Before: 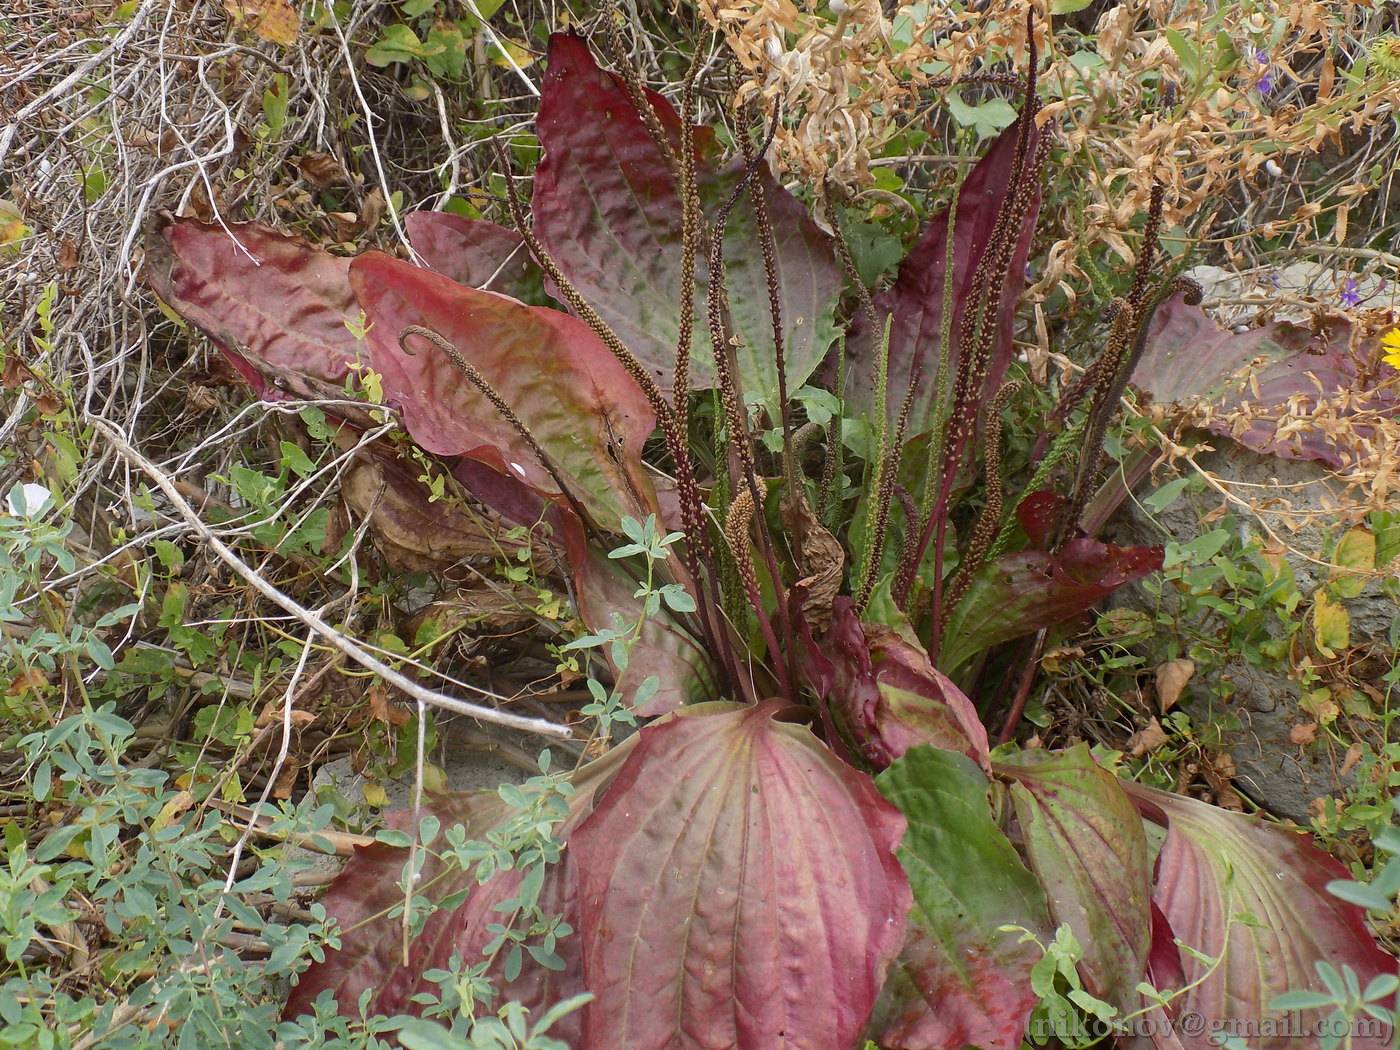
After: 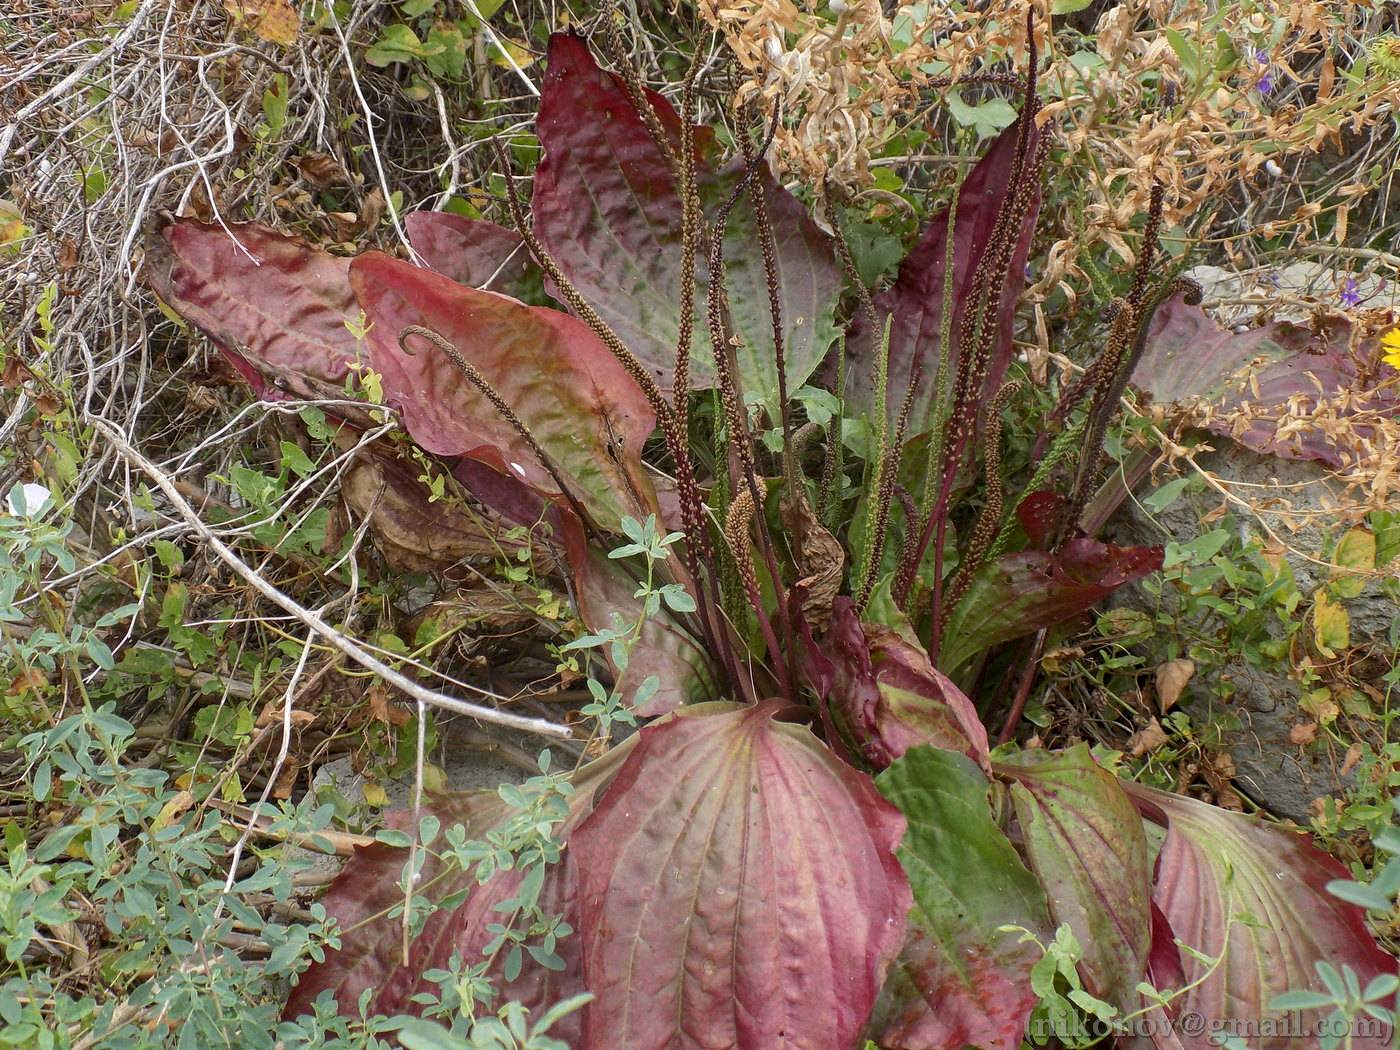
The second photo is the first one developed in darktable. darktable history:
local contrast: highlights 105%, shadows 100%, detail 120%, midtone range 0.2
